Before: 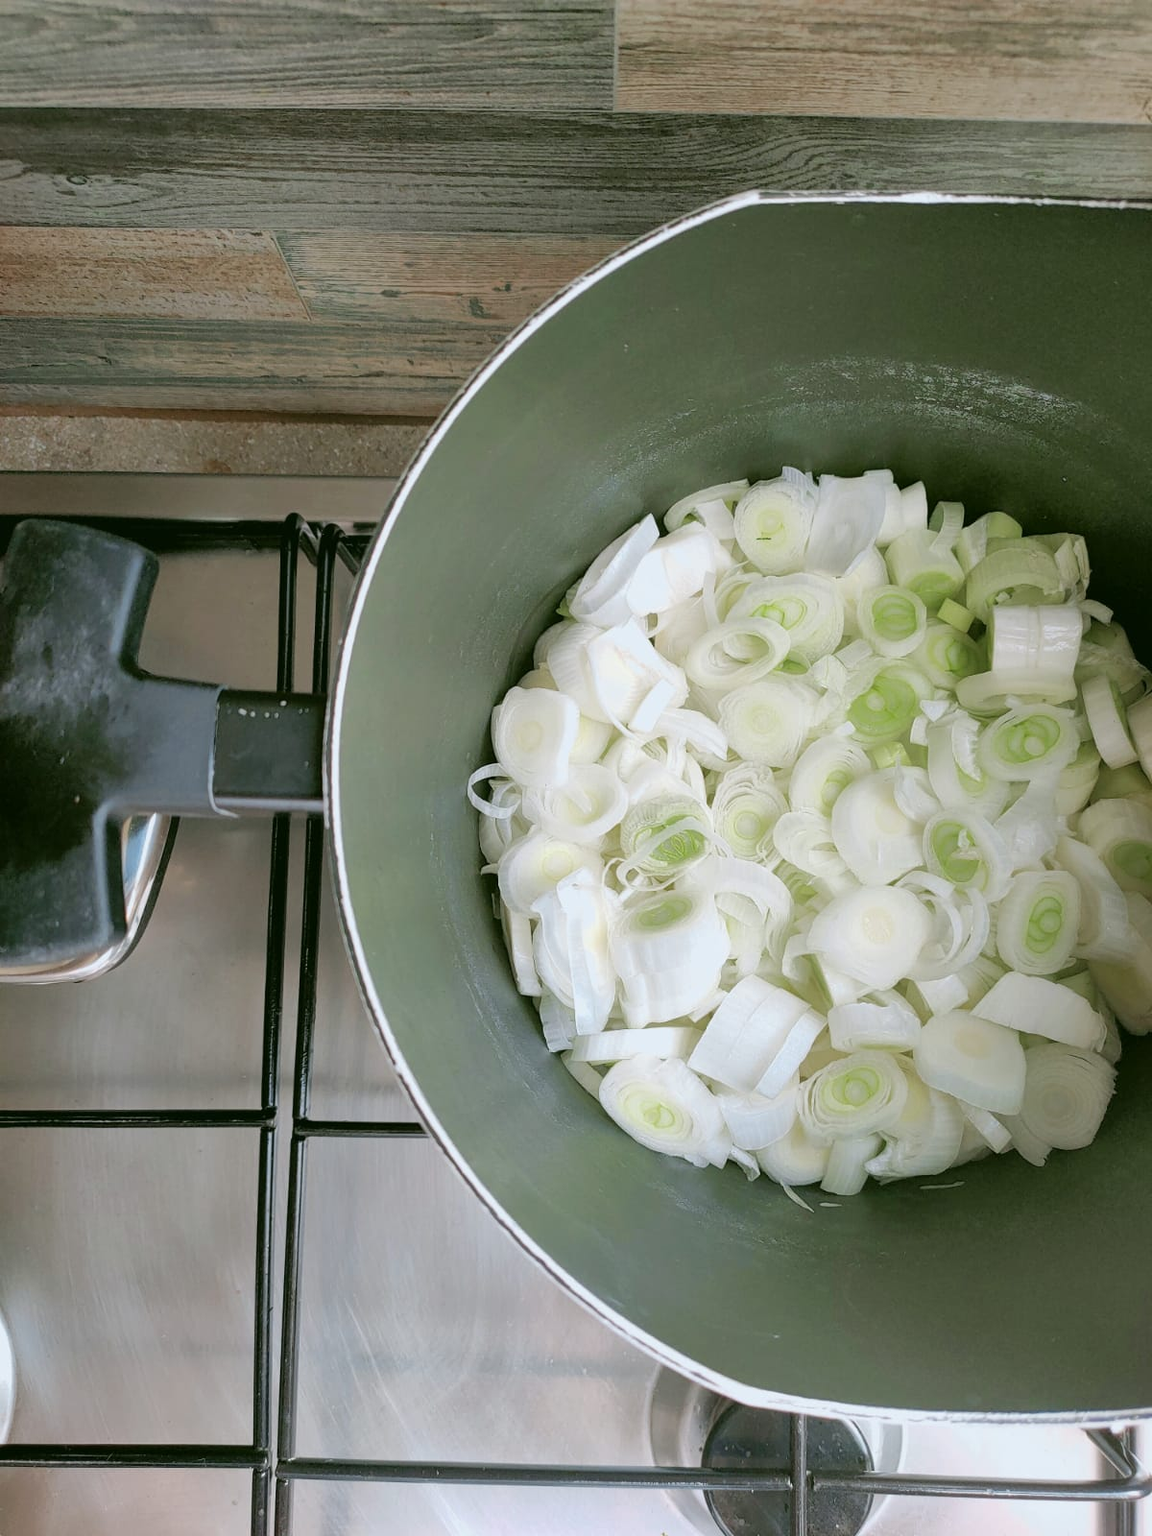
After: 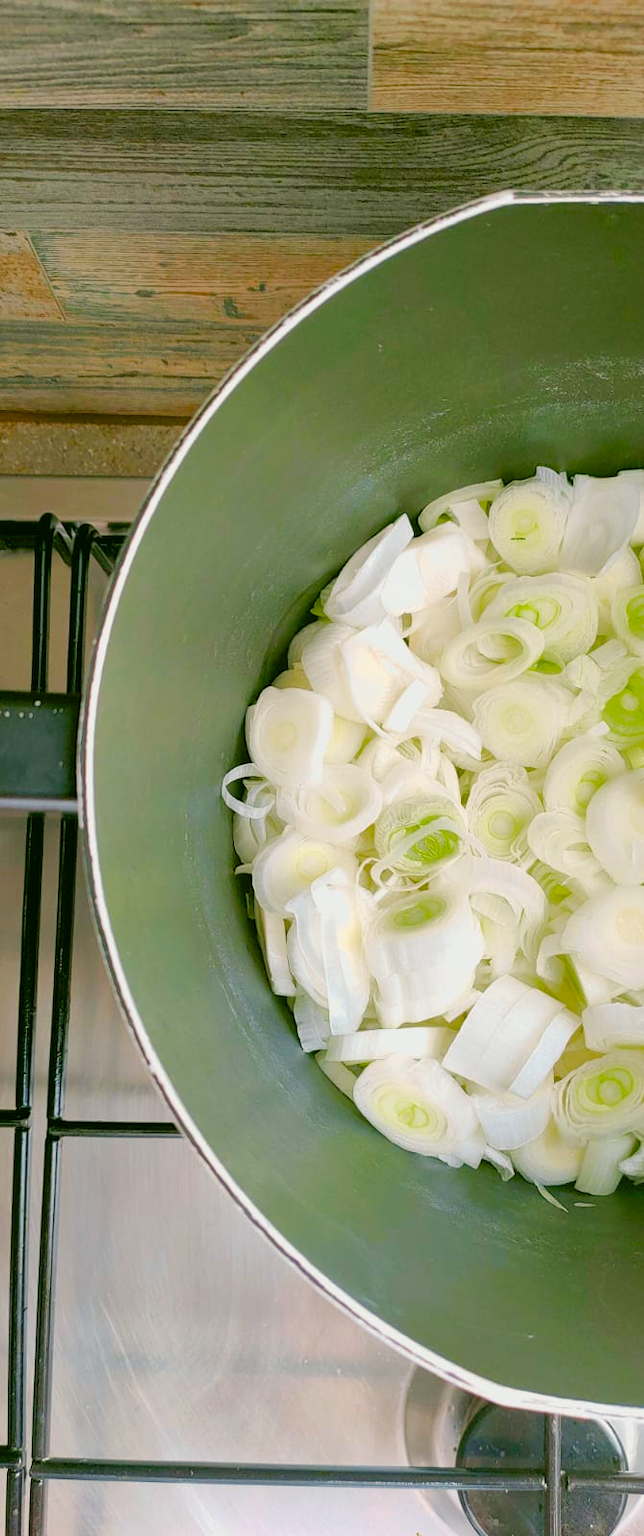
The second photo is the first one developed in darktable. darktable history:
levels: levels [0, 0.478, 1]
color balance rgb: highlights gain › chroma 2.979%, highlights gain › hue 72.77°, linear chroma grading › global chroma 9.956%, perceptual saturation grading › global saturation 40.106%, perceptual saturation grading › highlights -25.466%, perceptual saturation grading › mid-tones 34.968%, perceptual saturation grading › shadows 34.797%, global vibrance 20%
crop: left 21.406%, right 22.616%
